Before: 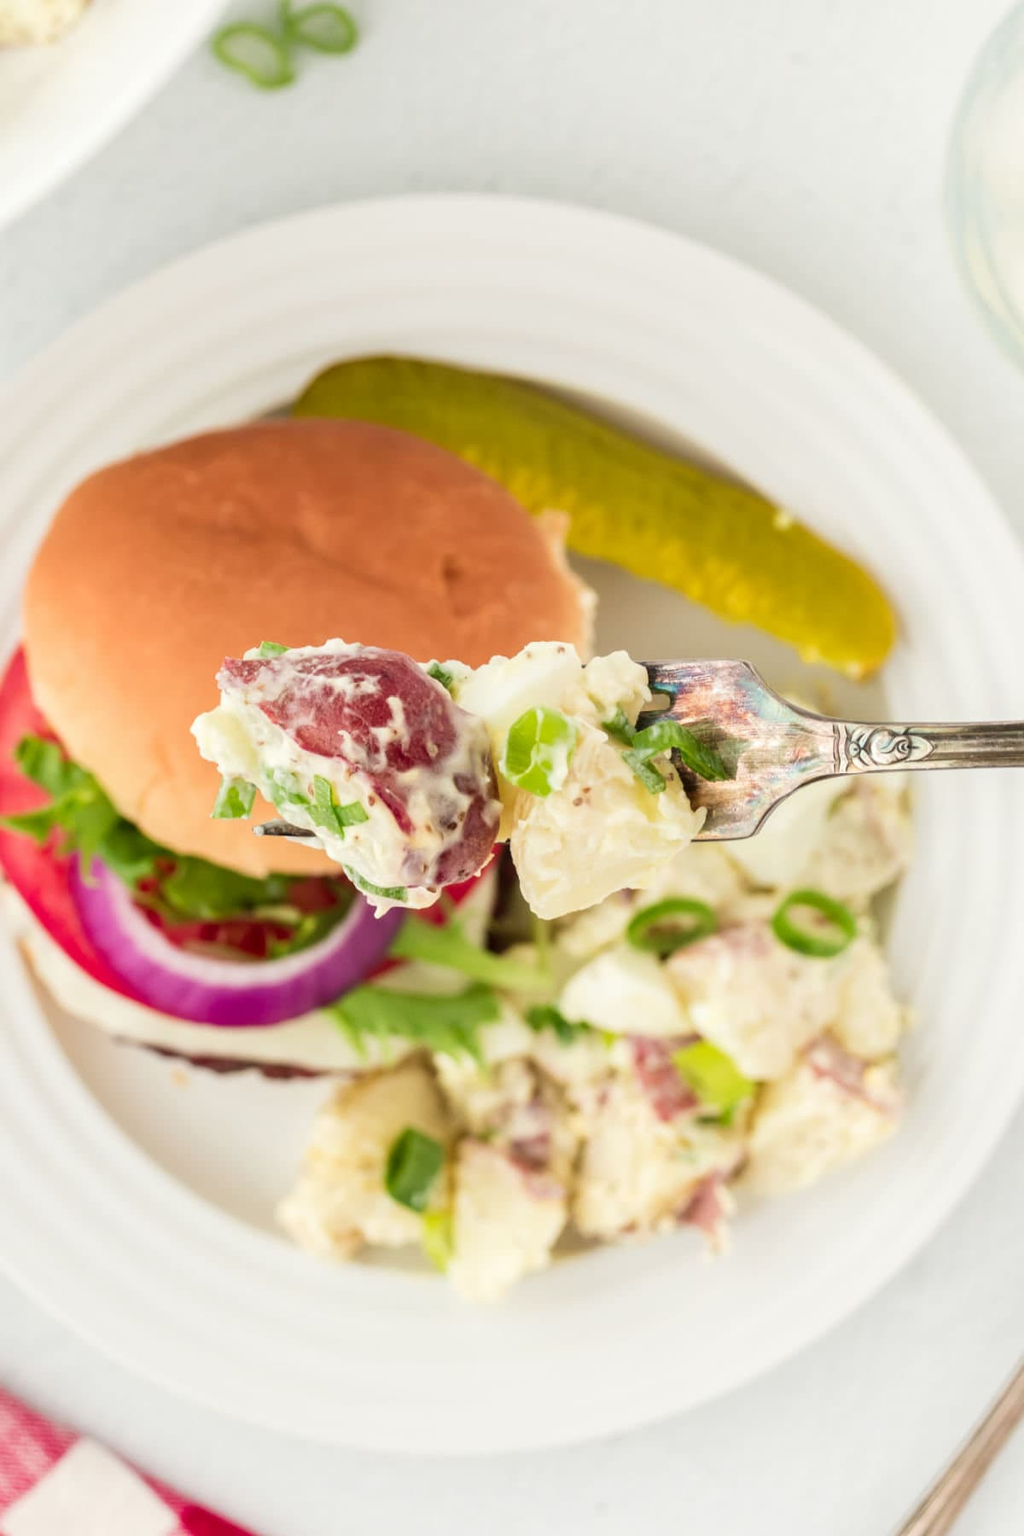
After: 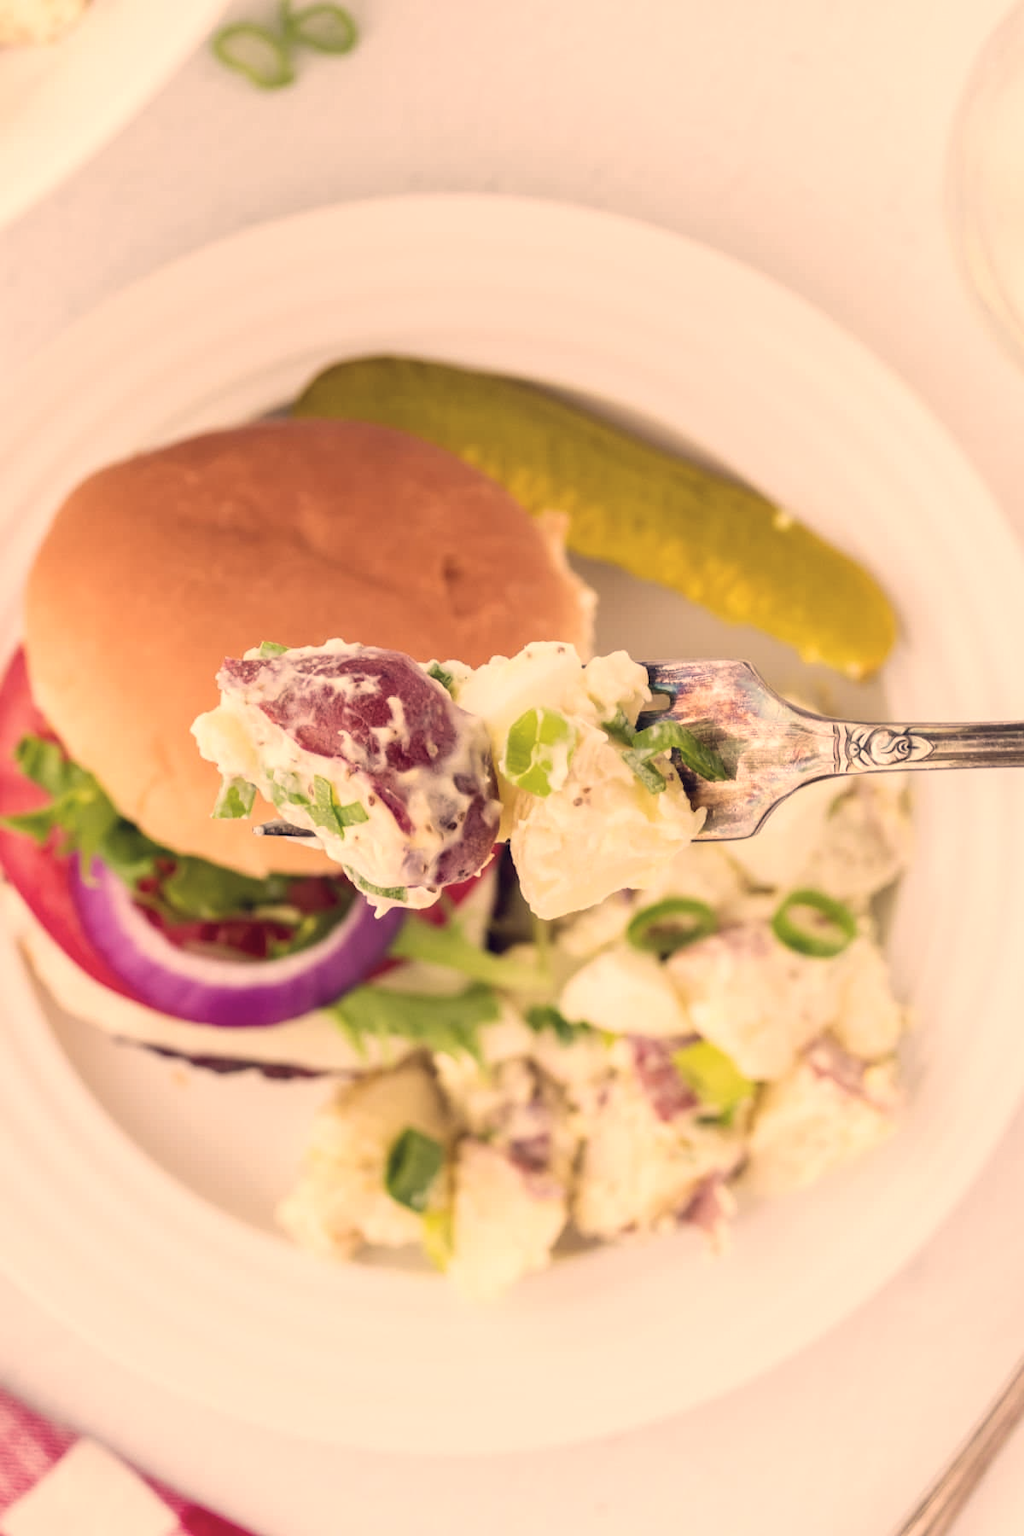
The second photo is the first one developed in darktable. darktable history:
color correction: highlights a* 19.89, highlights b* 27.67, shadows a* 3.45, shadows b* -17.83, saturation 0.755
